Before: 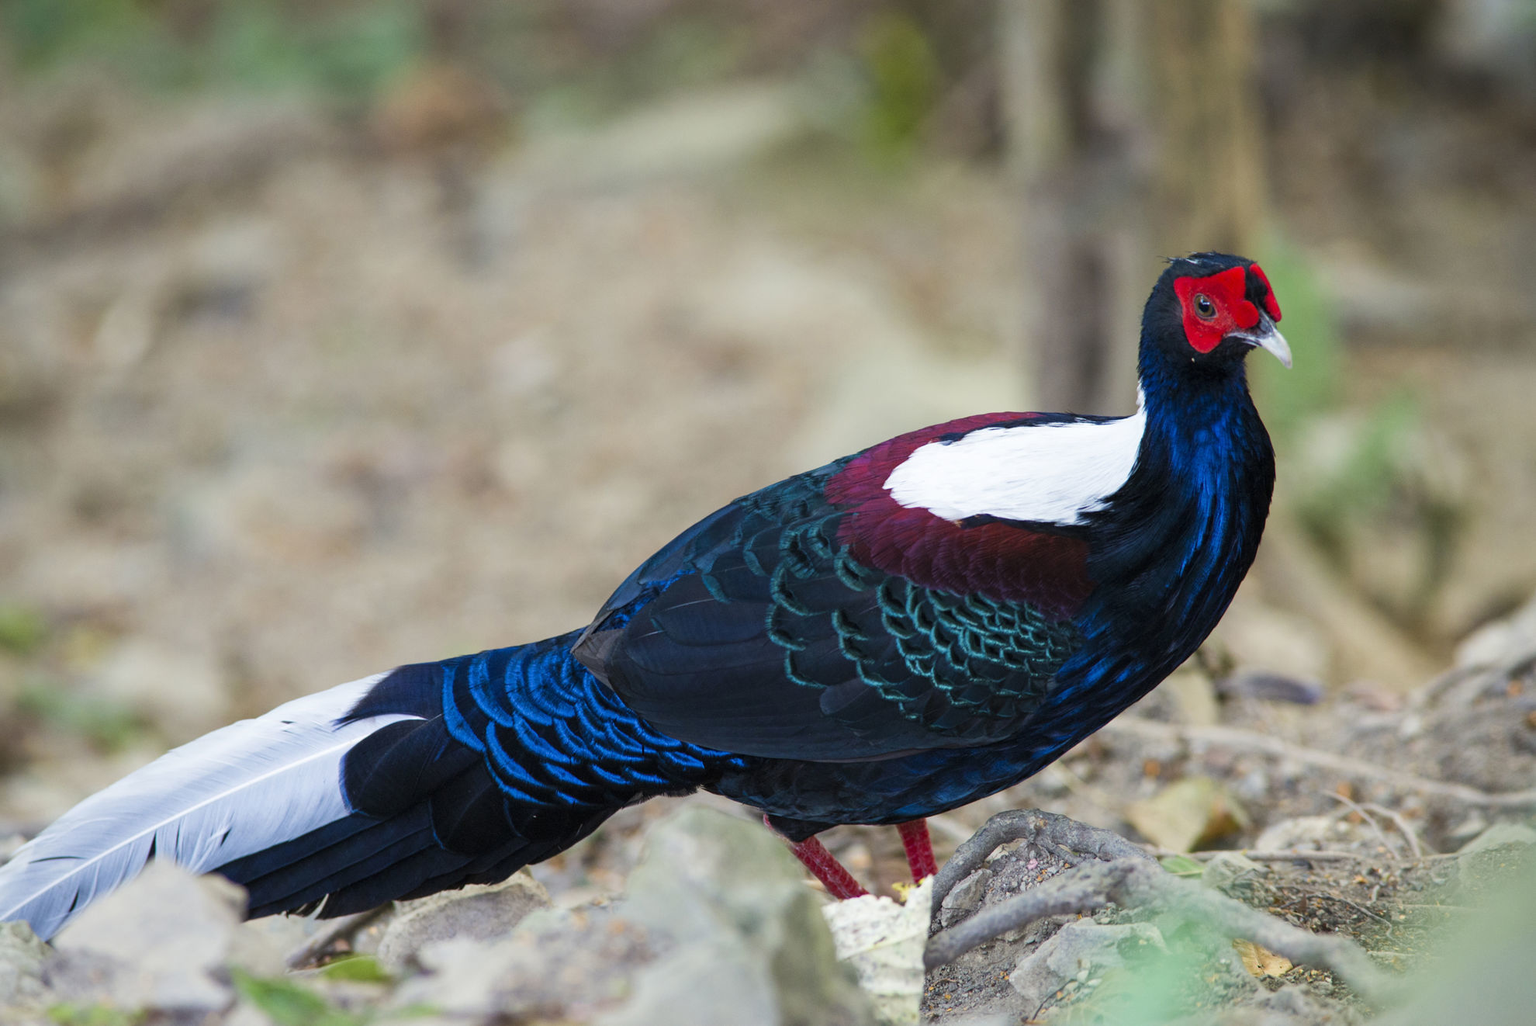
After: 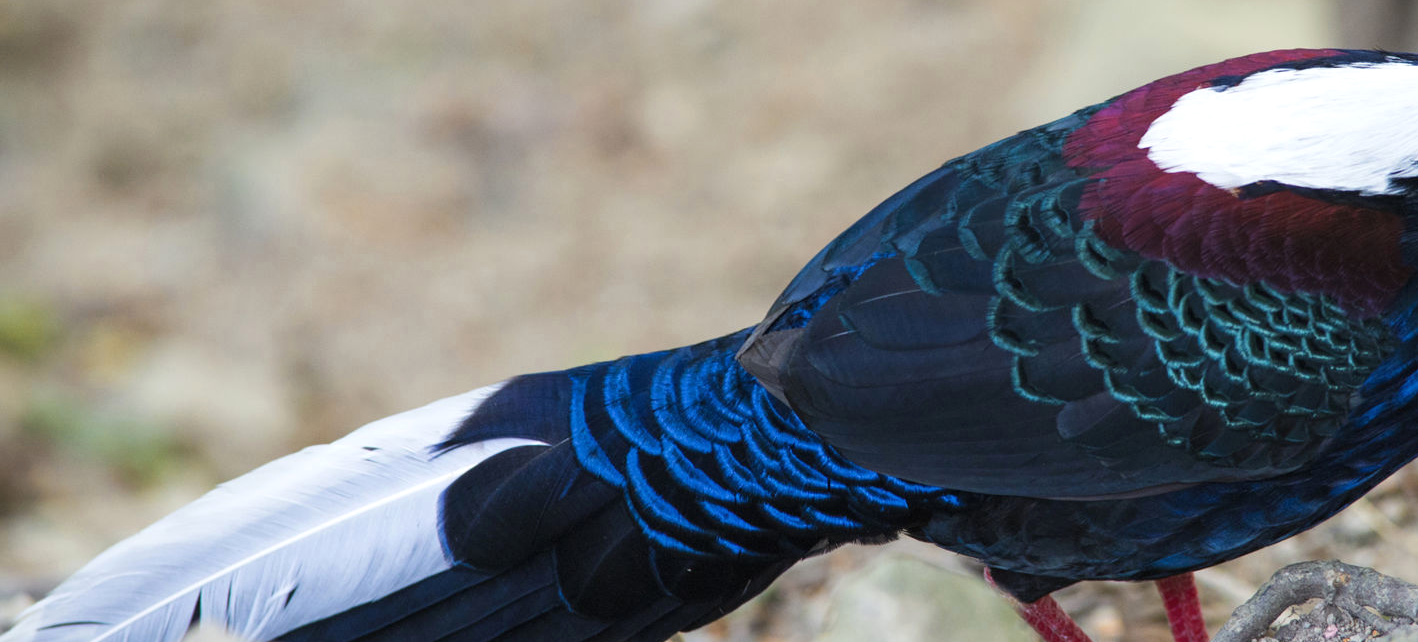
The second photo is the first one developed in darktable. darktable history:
exposure: exposure 0.125 EV, compensate highlight preservation false
crop: top 36.513%, right 28.348%, bottom 14.914%
color zones: curves: ch1 [(0, 0.469) (0.072, 0.457) (0.243, 0.494) (0.429, 0.5) (0.571, 0.5) (0.714, 0.5) (0.857, 0.5) (1, 0.469)]; ch2 [(0, 0.499) (0.143, 0.467) (0.242, 0.436) (0.429, 0.493) (0.571, 0.5) (0.714, 0.5) (0.857, 0.5) (1, 0.499)]
